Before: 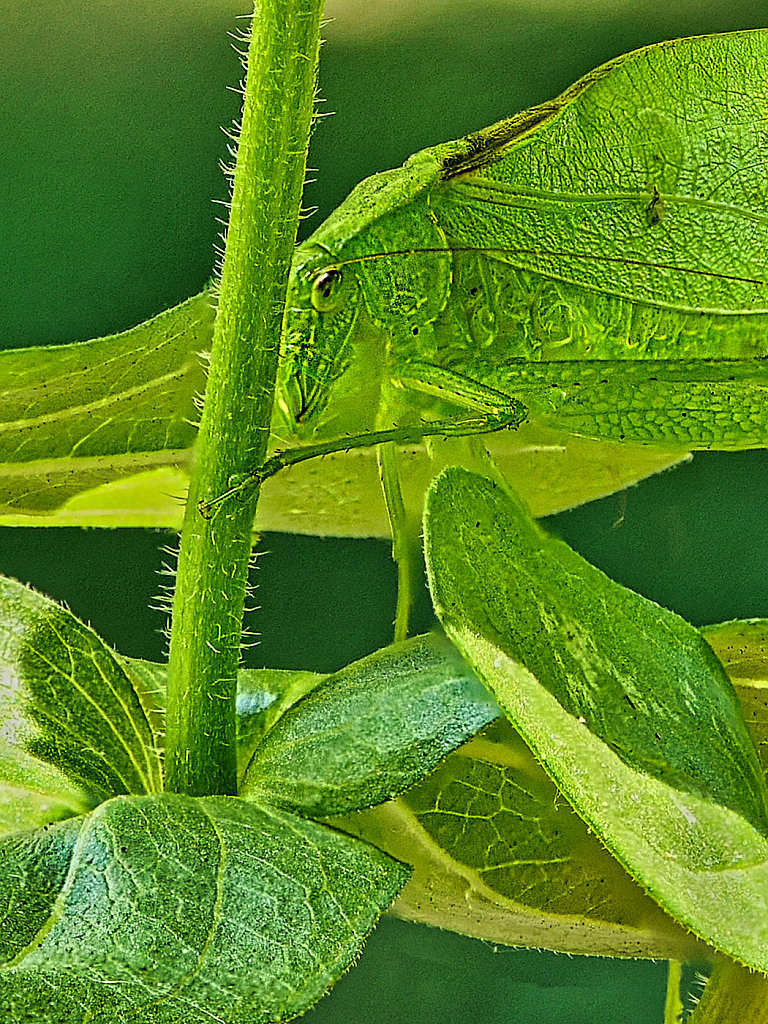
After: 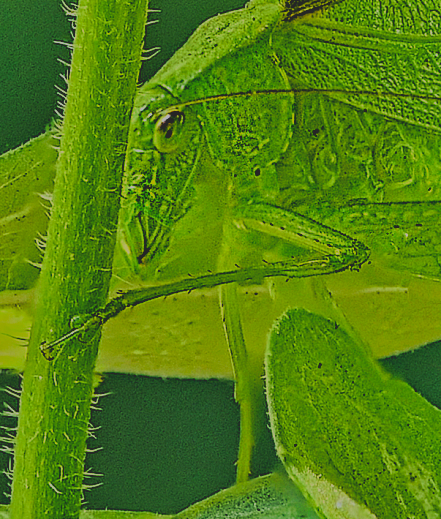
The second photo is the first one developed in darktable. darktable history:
contrast brightness saturation: contrast -0.291
exposure: compensate exposure bias true, compensate highlight preservation false
filmic rgb: black relative exposure -6.92 EV, white relative exposure 5.64 EV, hardness 2.85, contrast in shadows safe
crop: left 20.609%, top 15.535%, right 21.857%, bottom 33.762%
haze removal: compatibility mode true, adaptive false
